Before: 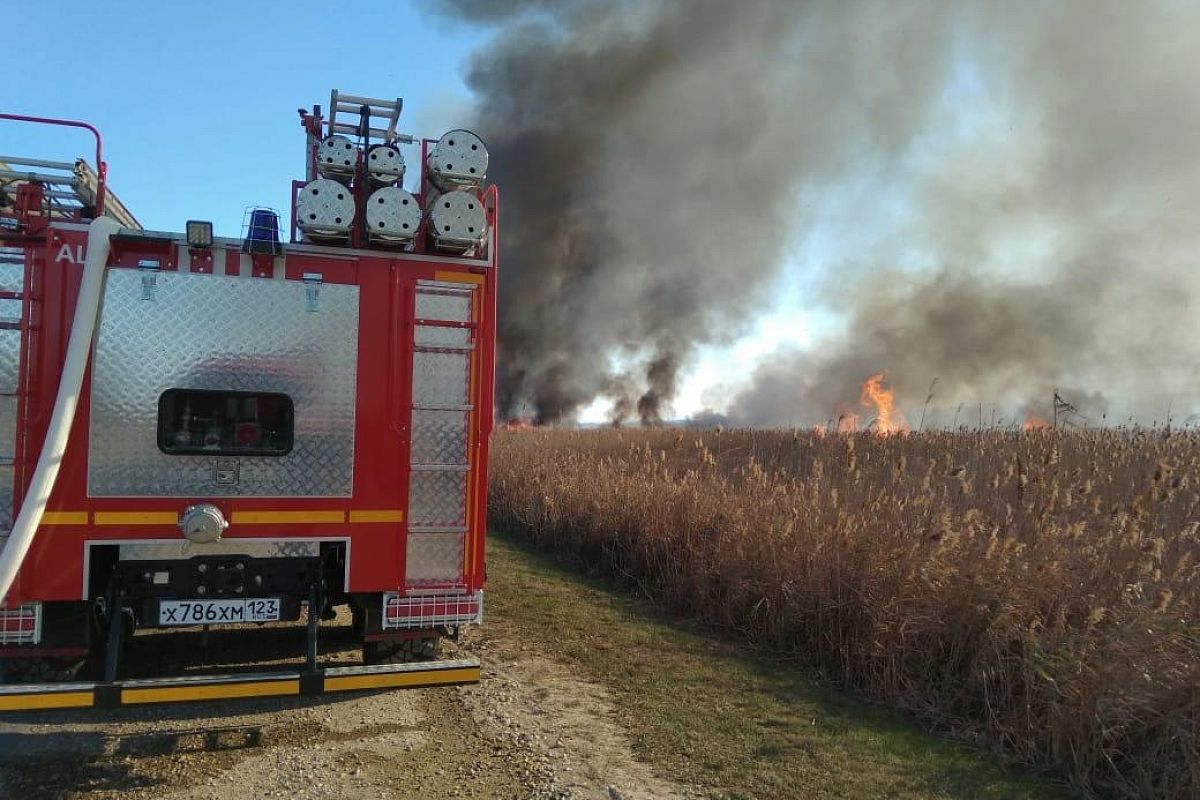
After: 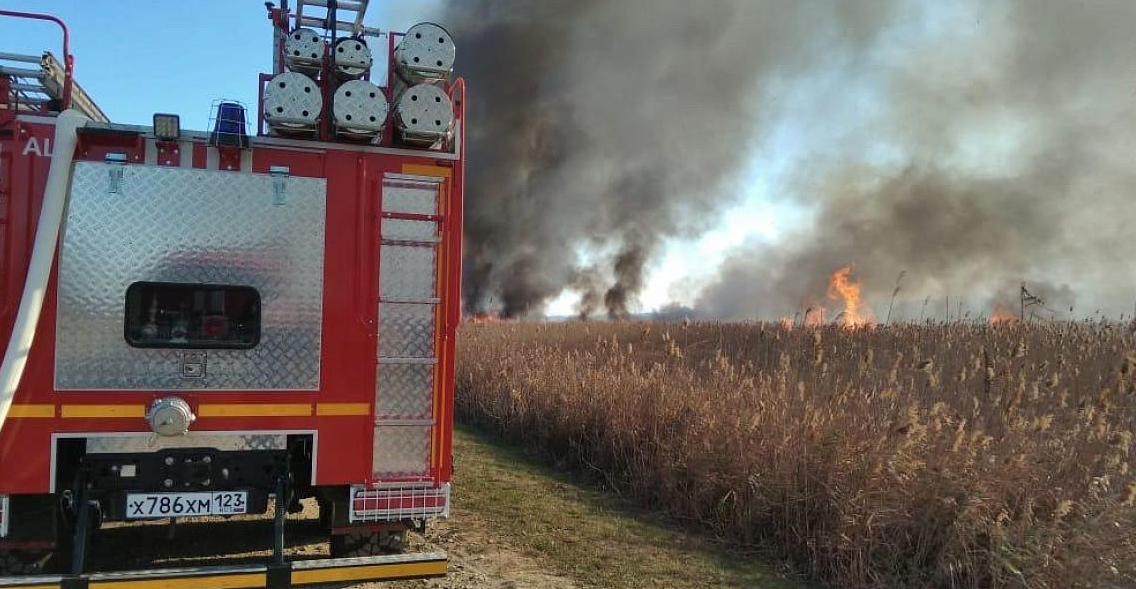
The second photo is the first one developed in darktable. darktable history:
crop and rotate: left 2.807%, top 13.512%, right 2.482%, bottom 12.747%
shadows and highlights: shadows 52.82, shadows color adjustment 97.67%, soften with gaussian
